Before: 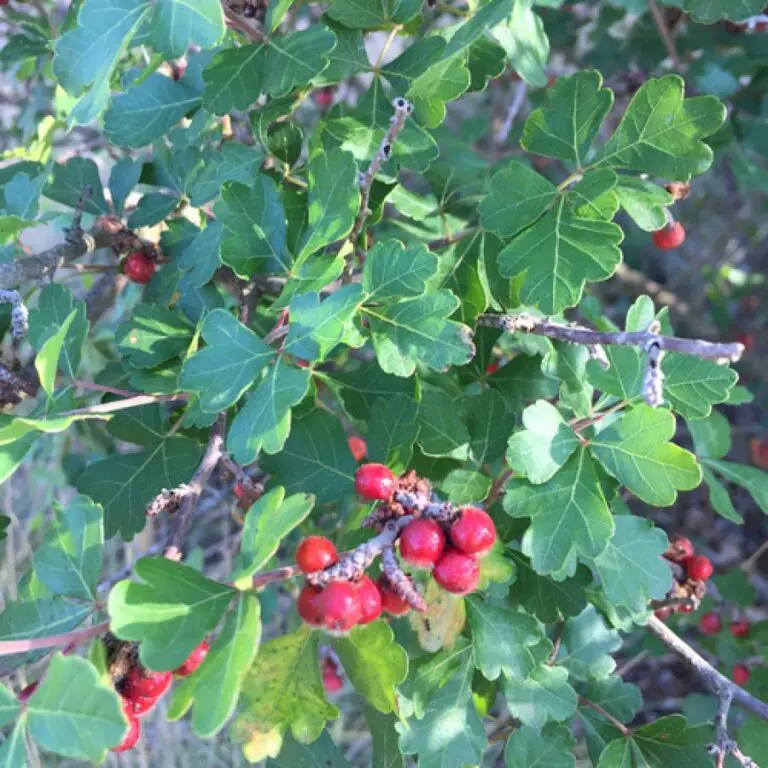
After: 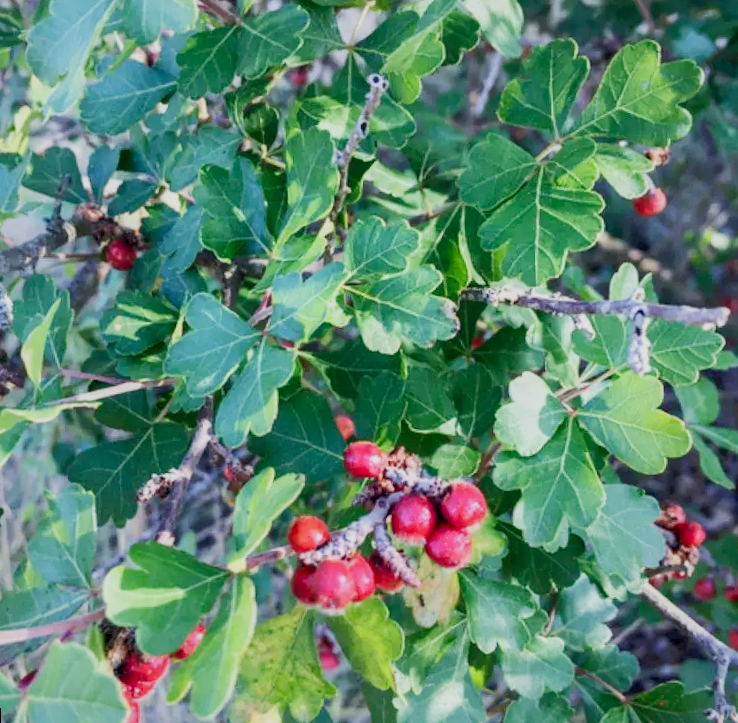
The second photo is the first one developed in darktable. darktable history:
shadows and highlights: on, module defaults
rotate and perspective: rotation -2.12°, lens shift (vertical) 0.009, lens shift (horizontal) -0.008, automatic cropping original format, crop left 0.036, crop right 0.964, crop top 0.05, crop bottom 0.959
local contrast: on, module defaults
sigmoid: contrast 1.7, skew -0.2, preserve hue 0%, red attenuation 0.1, red rotation 0.035, green attenuation 0.1, green rotation -0.017, blue attenuation 0.15, blue rotation -0.052, base primaries Rec2020
